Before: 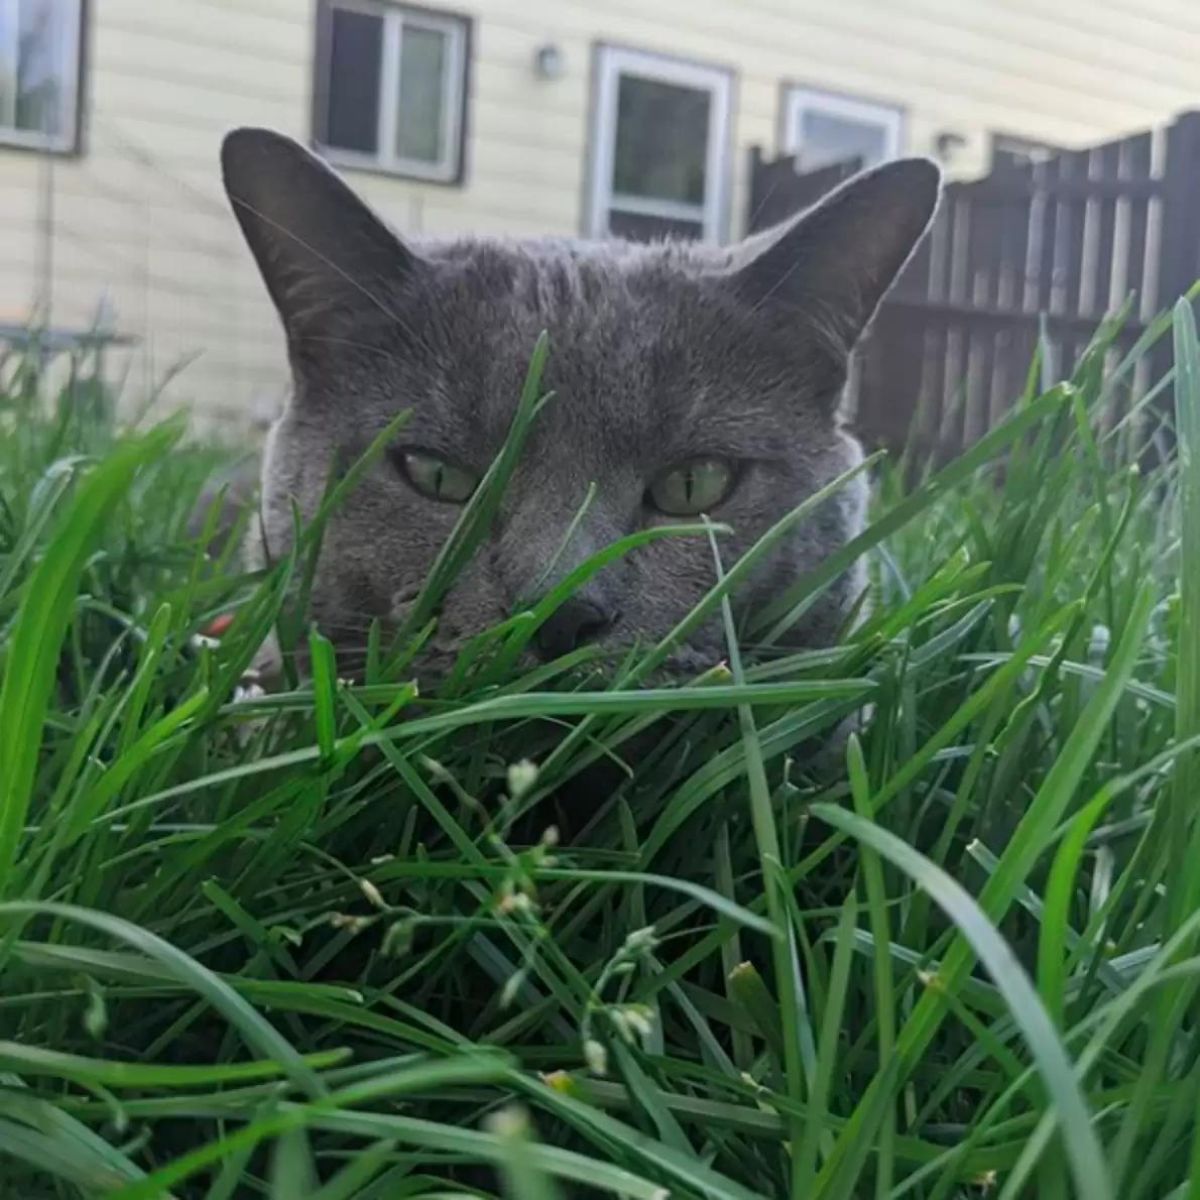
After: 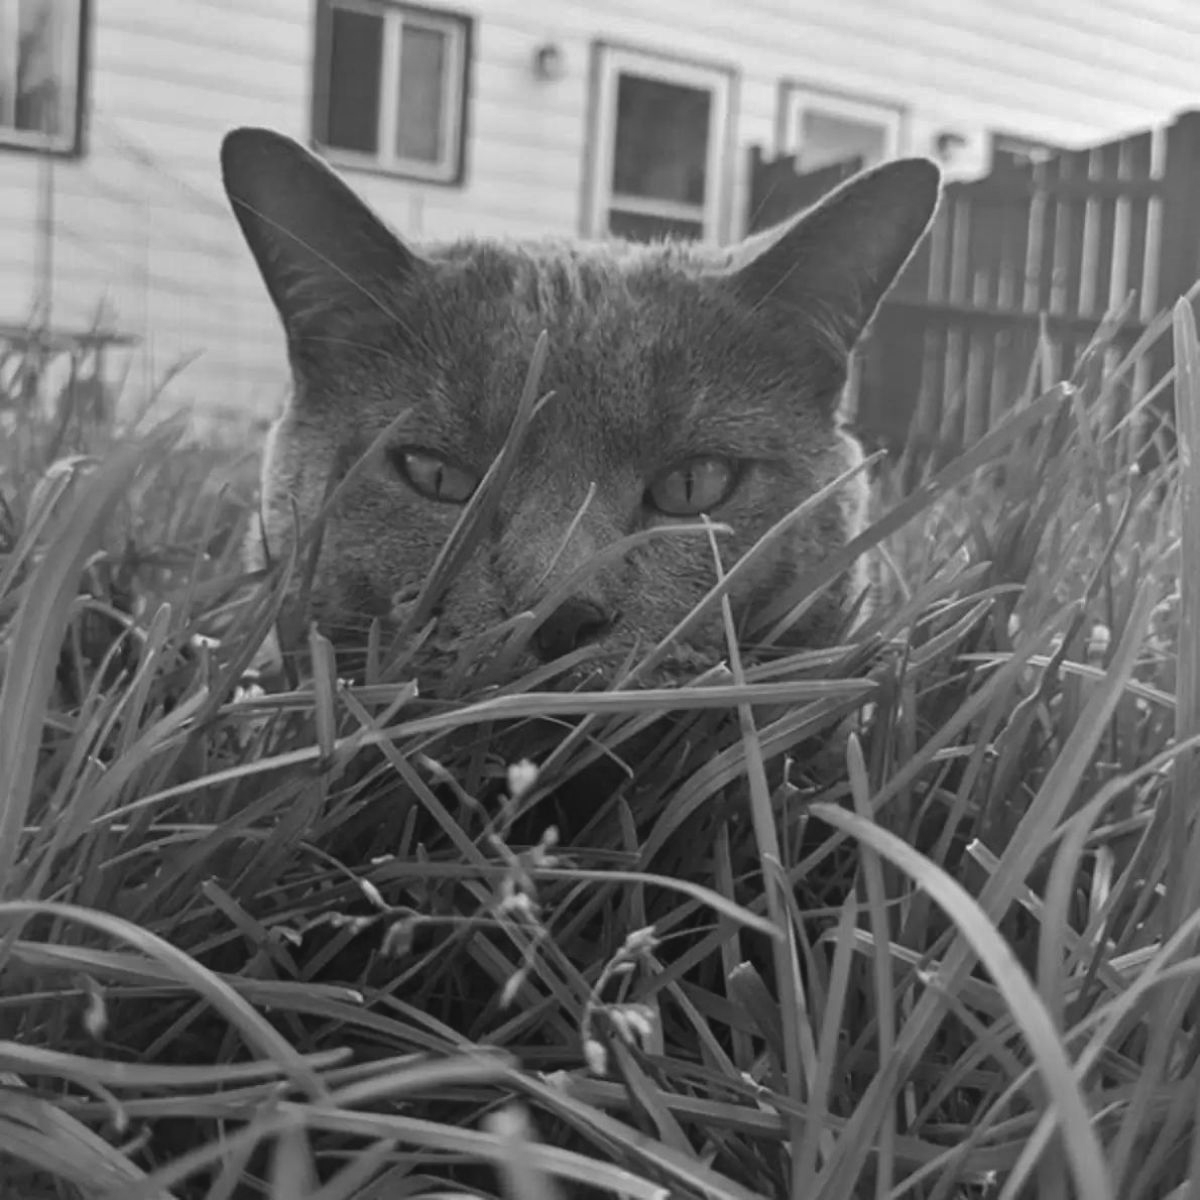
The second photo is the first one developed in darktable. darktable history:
exposure: exposure 0.2 EV, compensate highlight preservation false
shadows and highlights: shadows 5, soften with gaussian
color balance: lift [1.004, 1.002, 1.002, 0.998], gamma [1, 1.007, 1.002, 0.993], gain [1, 0.977, 1.013, 1.023], contrast -3.64%
monochrome: on, module defaults
color correction: highlights a* 19.5, highlights b* -11.53, saturation 1.69
